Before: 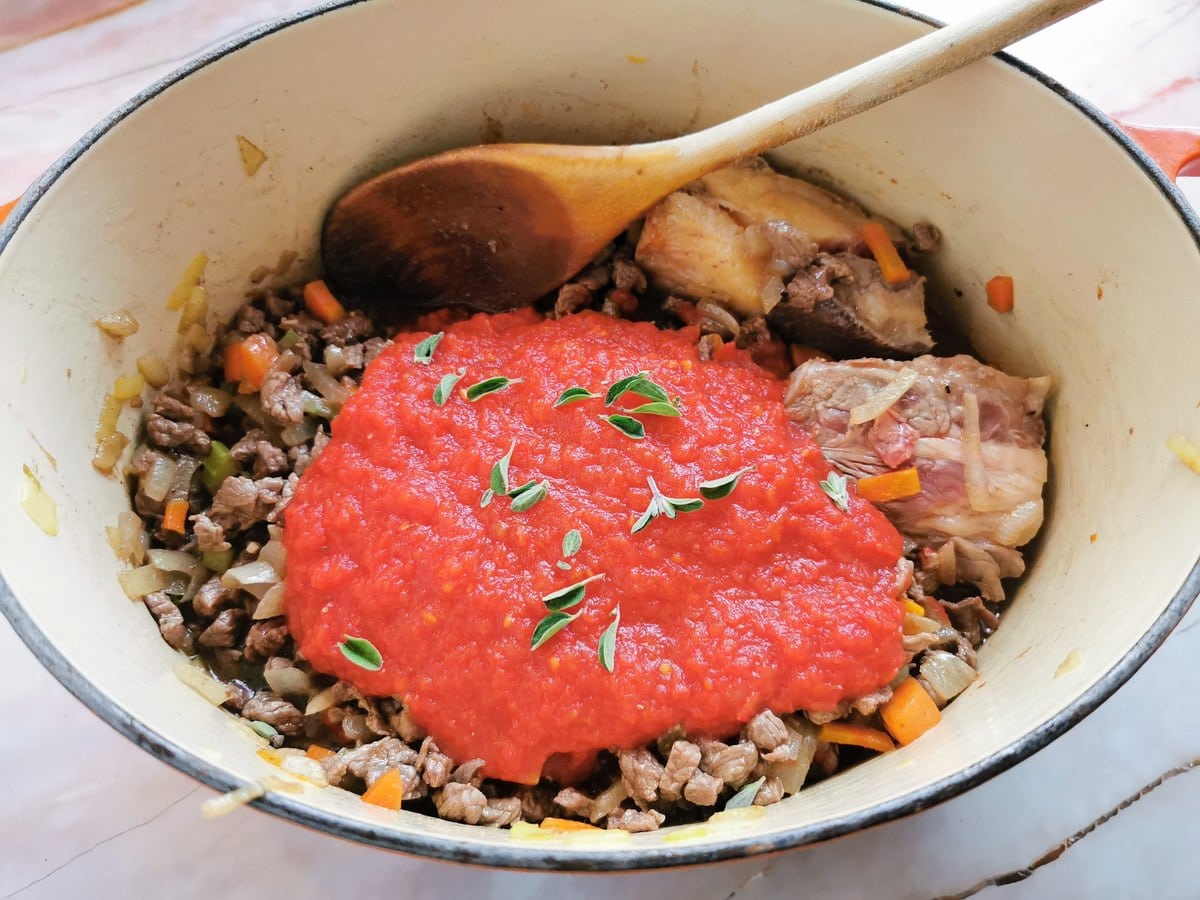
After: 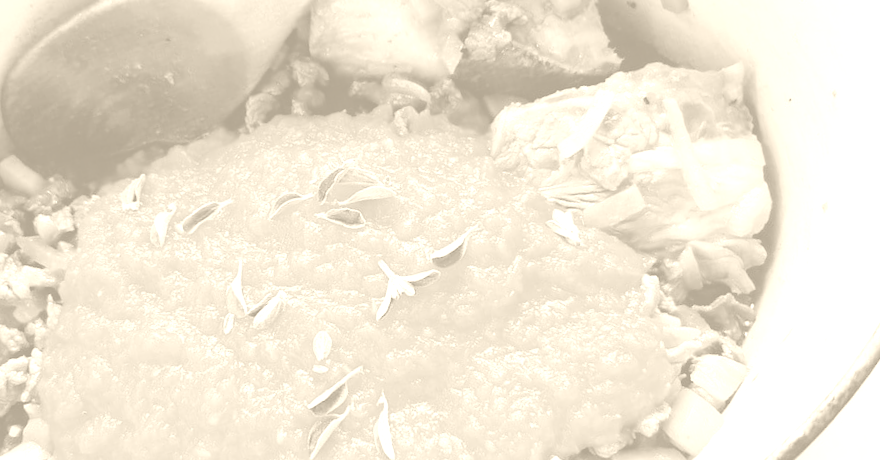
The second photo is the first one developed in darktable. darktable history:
crop and rotate: left 20.74%, top 7.912%, right 0.375%, bottom 13.378%
rotate and perspective: rotation -14.8°, crop left 0.1, crop right 0.903, crop top 0.25, crop bottom 0.748
colorize: hue 36°, saturation 71%, lightness 80.79%
white balance: red 0.871, blue 1.249
velvia: strength 15%
